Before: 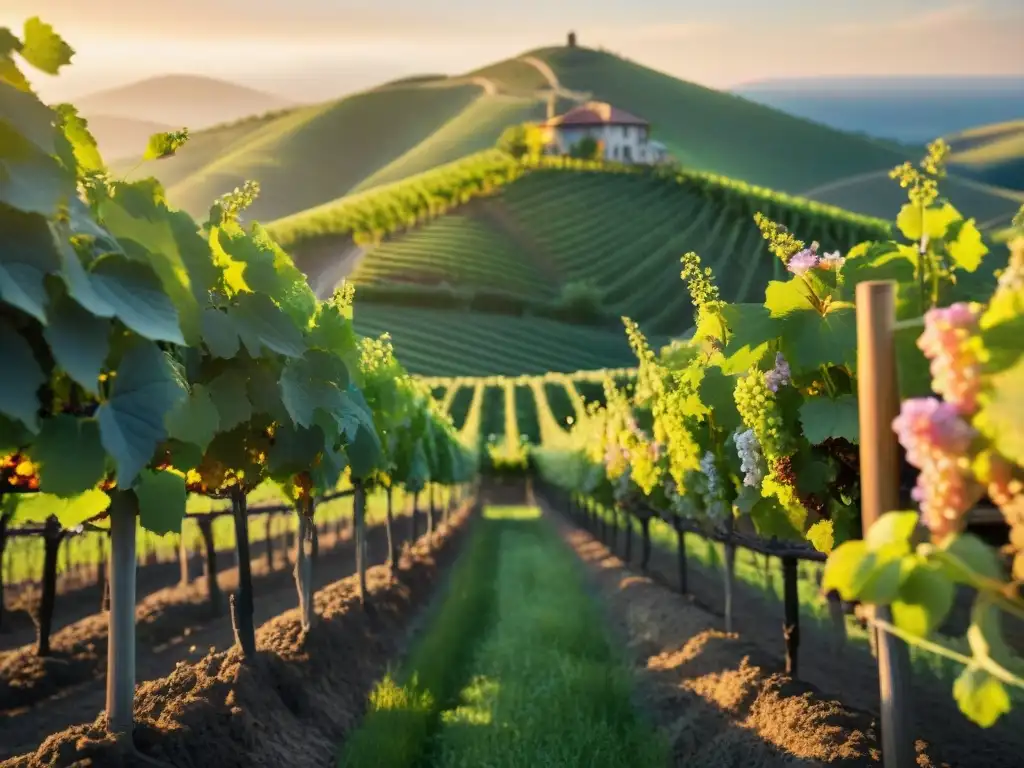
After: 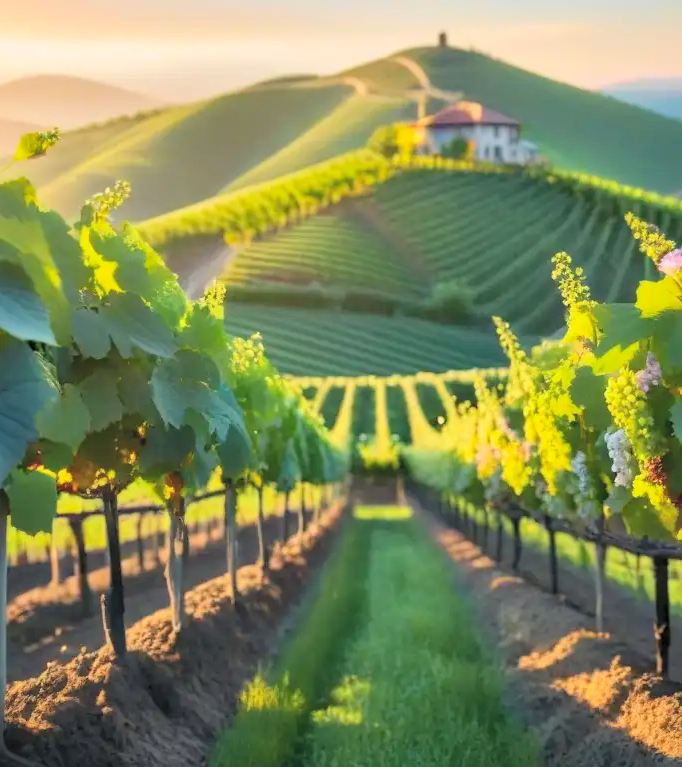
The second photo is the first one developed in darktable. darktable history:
crop and rotate: left 12.648%, right 20.685%
haze removal: adaptive false
shadows and highlights: shadows 25, highlights -25
contrast brightness saturation: contrast 0.1, brightness 0.3, saturation 0.14
